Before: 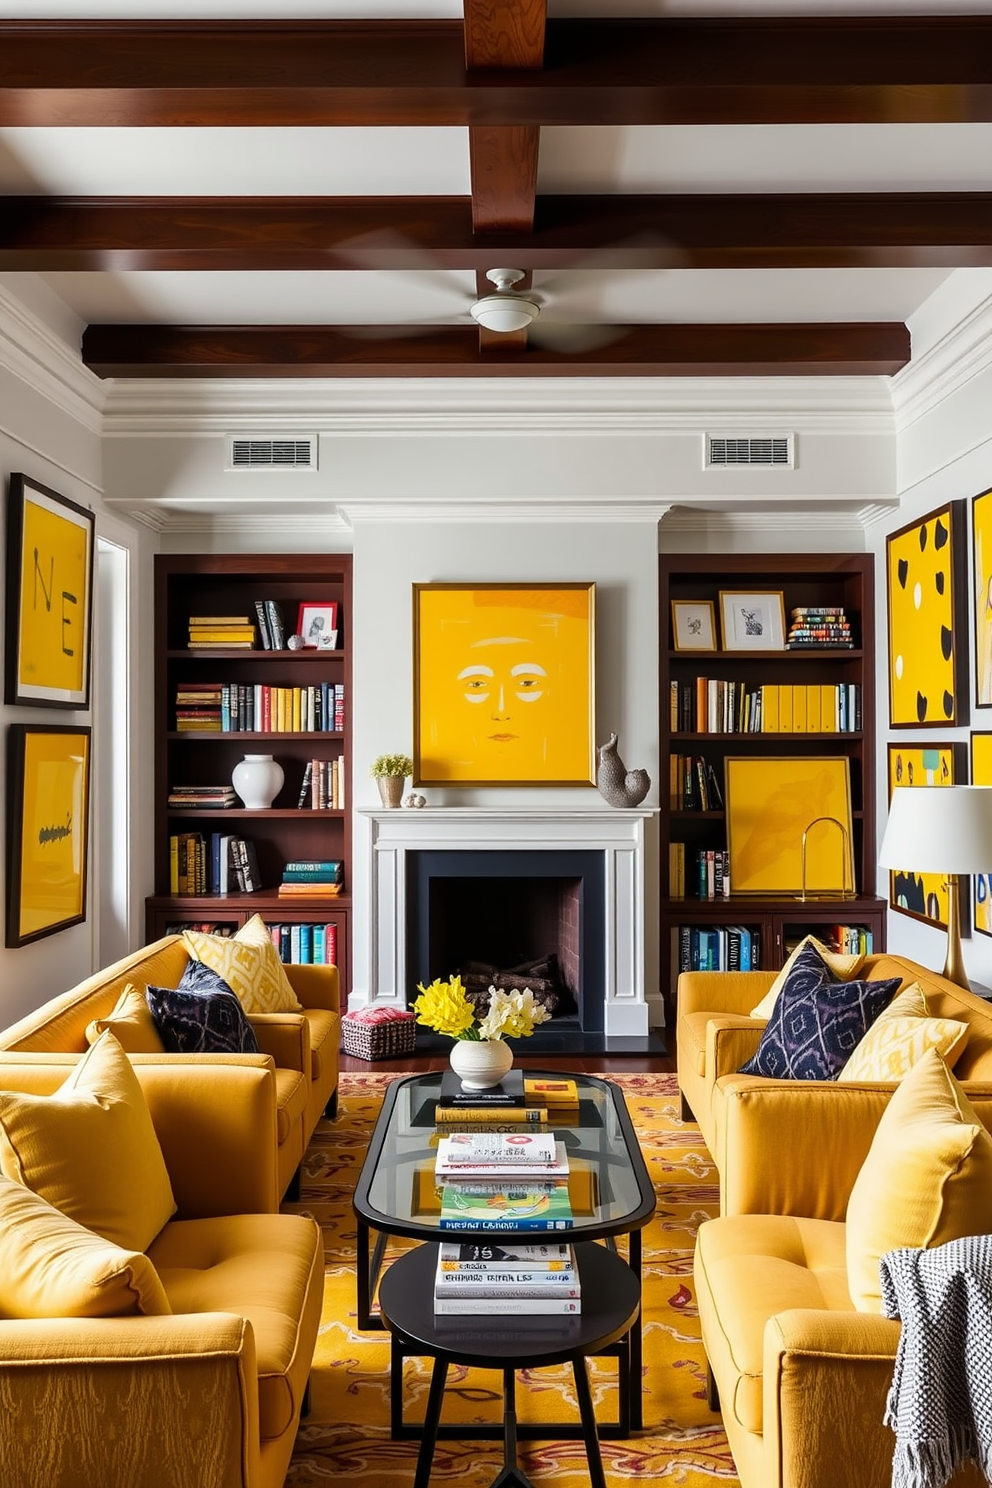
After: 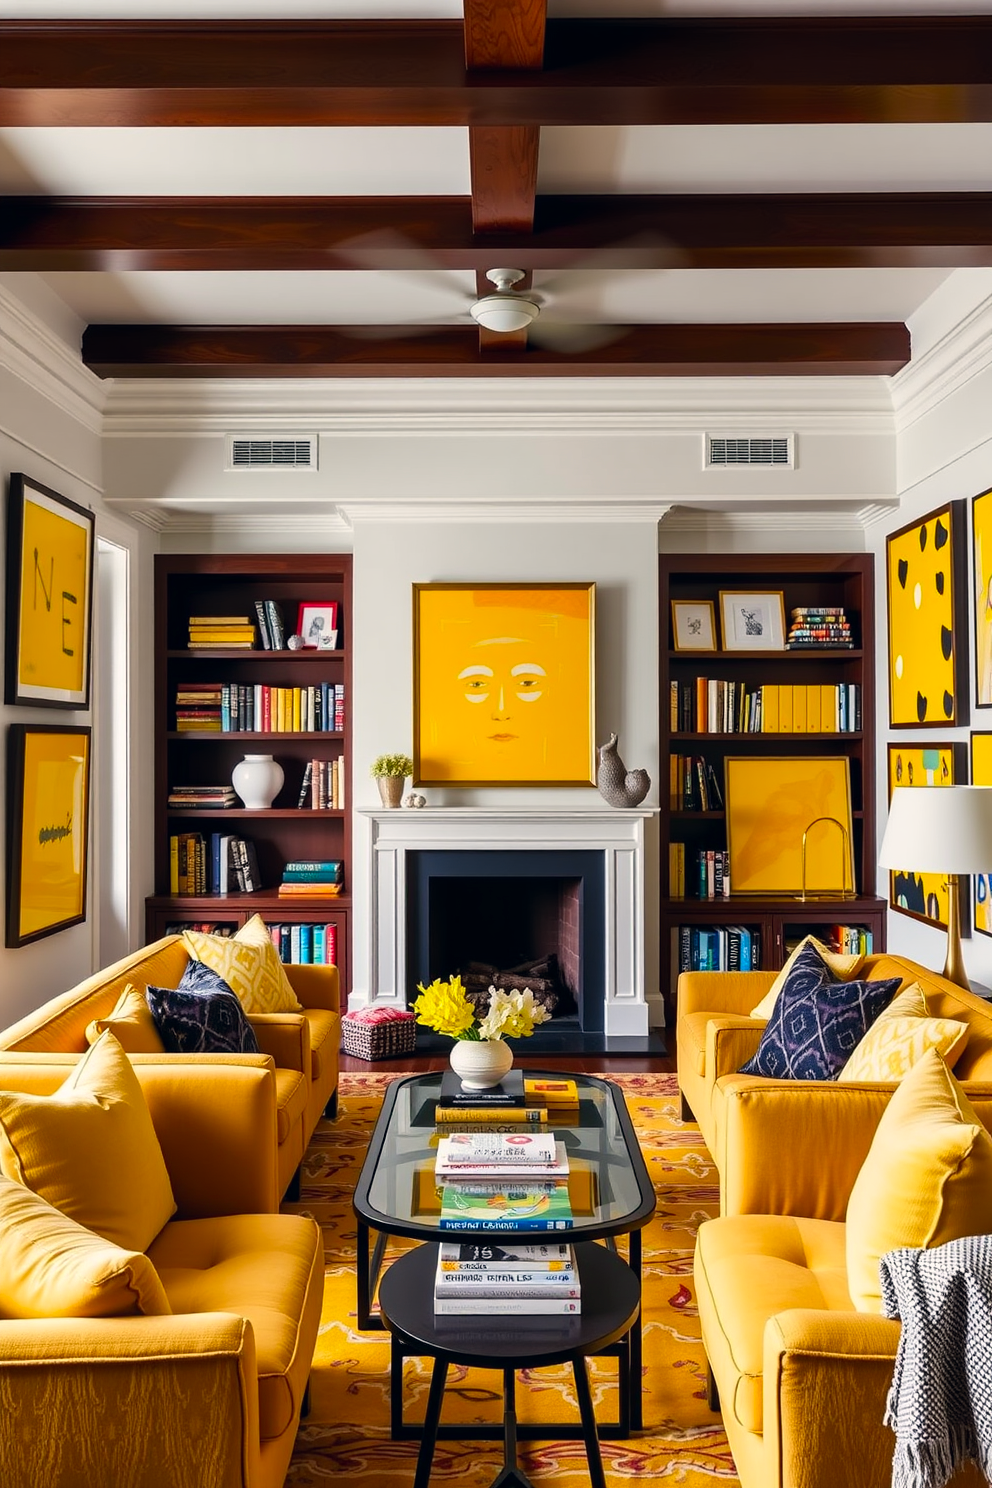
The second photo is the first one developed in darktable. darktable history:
color correction: highlights a* 2.75, highlights b* 5, shadows a* -2.04, shadows b* -4.84, saturation 0.8
contrast brightness saturation: saturation 0.5
